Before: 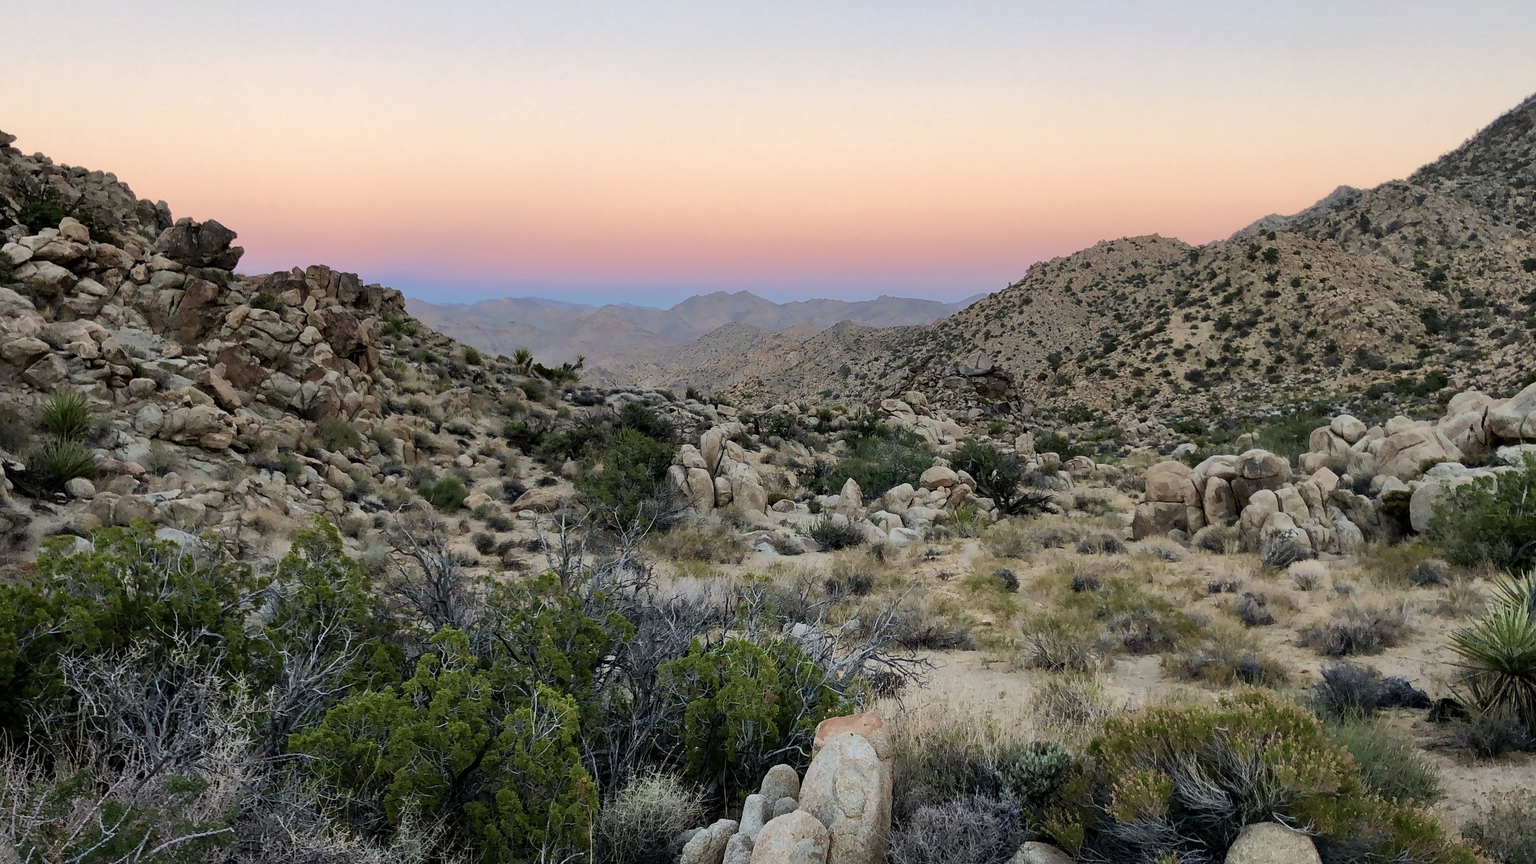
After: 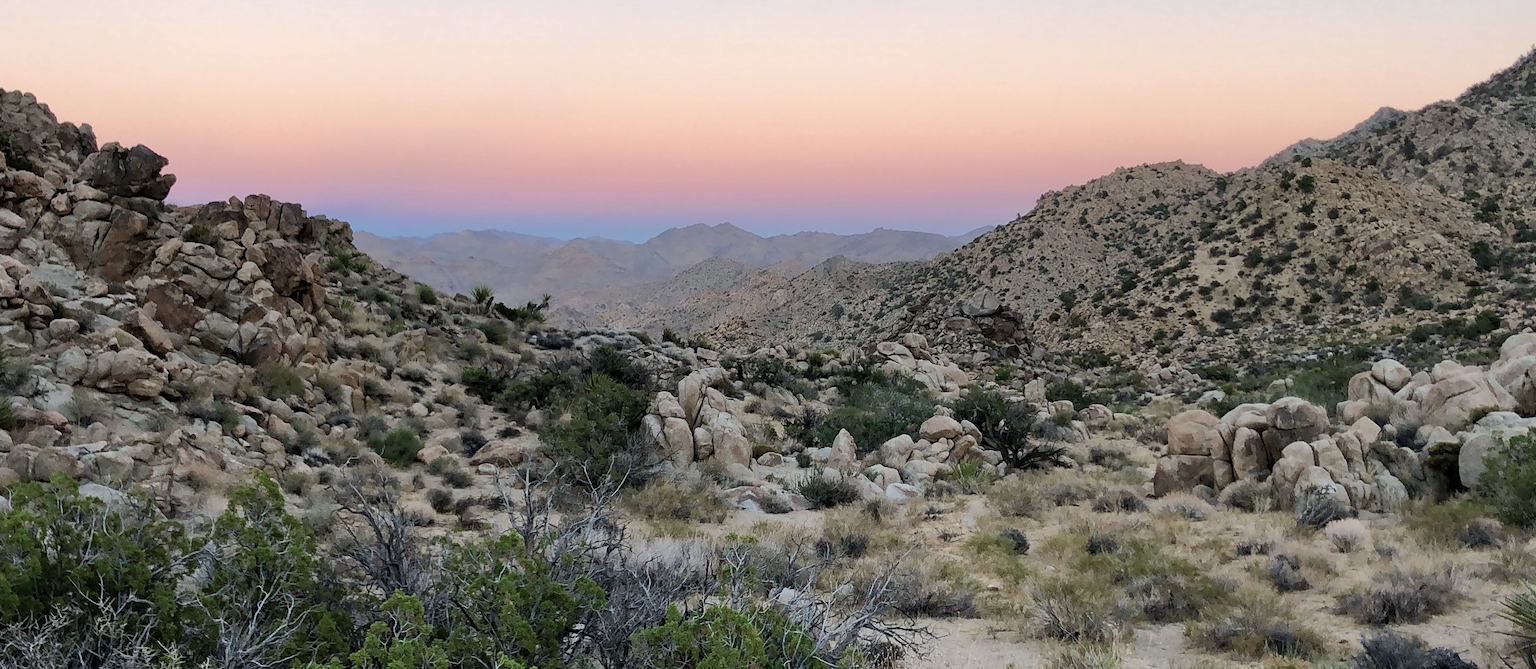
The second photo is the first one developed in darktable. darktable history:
color correction: highlights a* -0.076, highlights b* -5.72, shadows a* -0.139, shadows b* -0.135
crop: left 5.498%, top 10.288%, right 3.543%, bottom 19.153%
color zones: curves: ch1 [(0.113, 0.438) (0.75, 0.5)]; ch2 [(0.12, 0.526) (0.75, 0.5)], mix 42.45%
